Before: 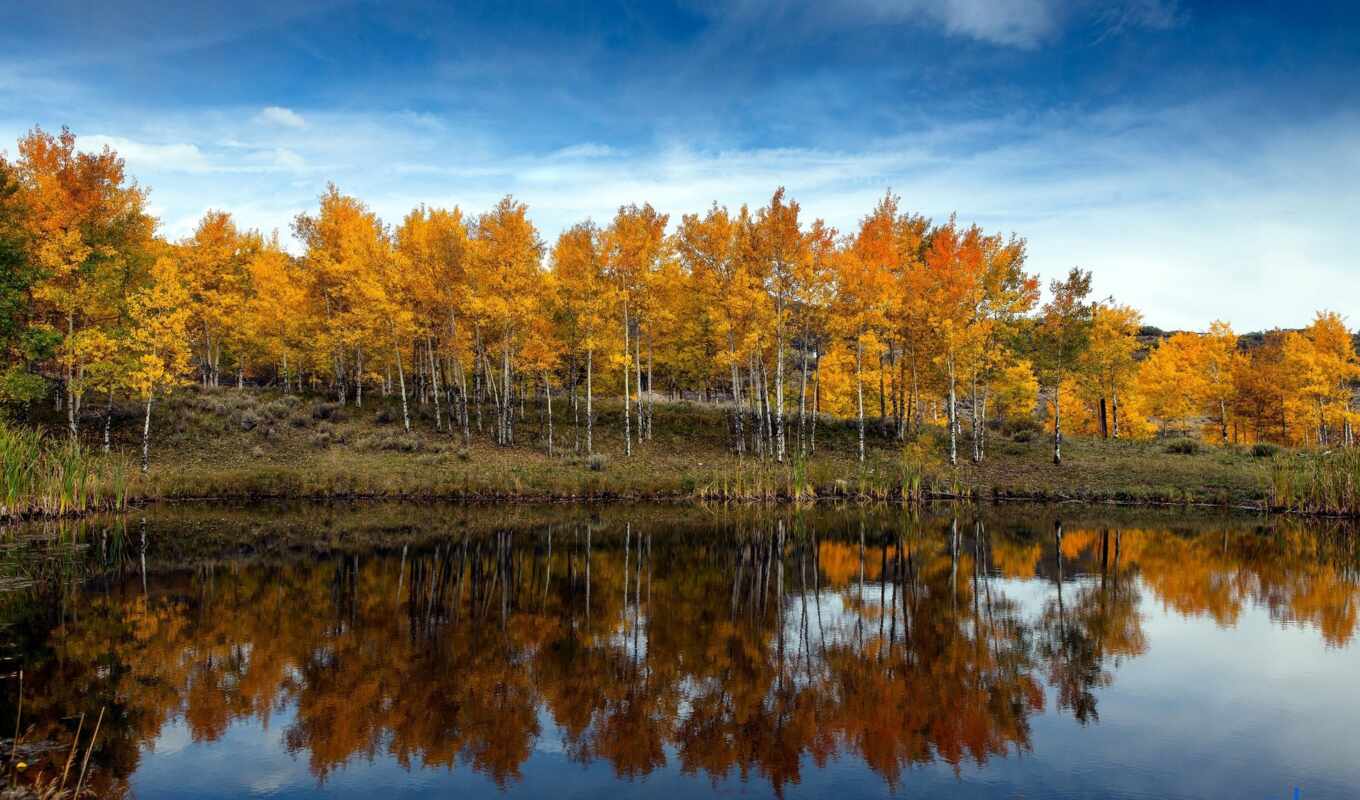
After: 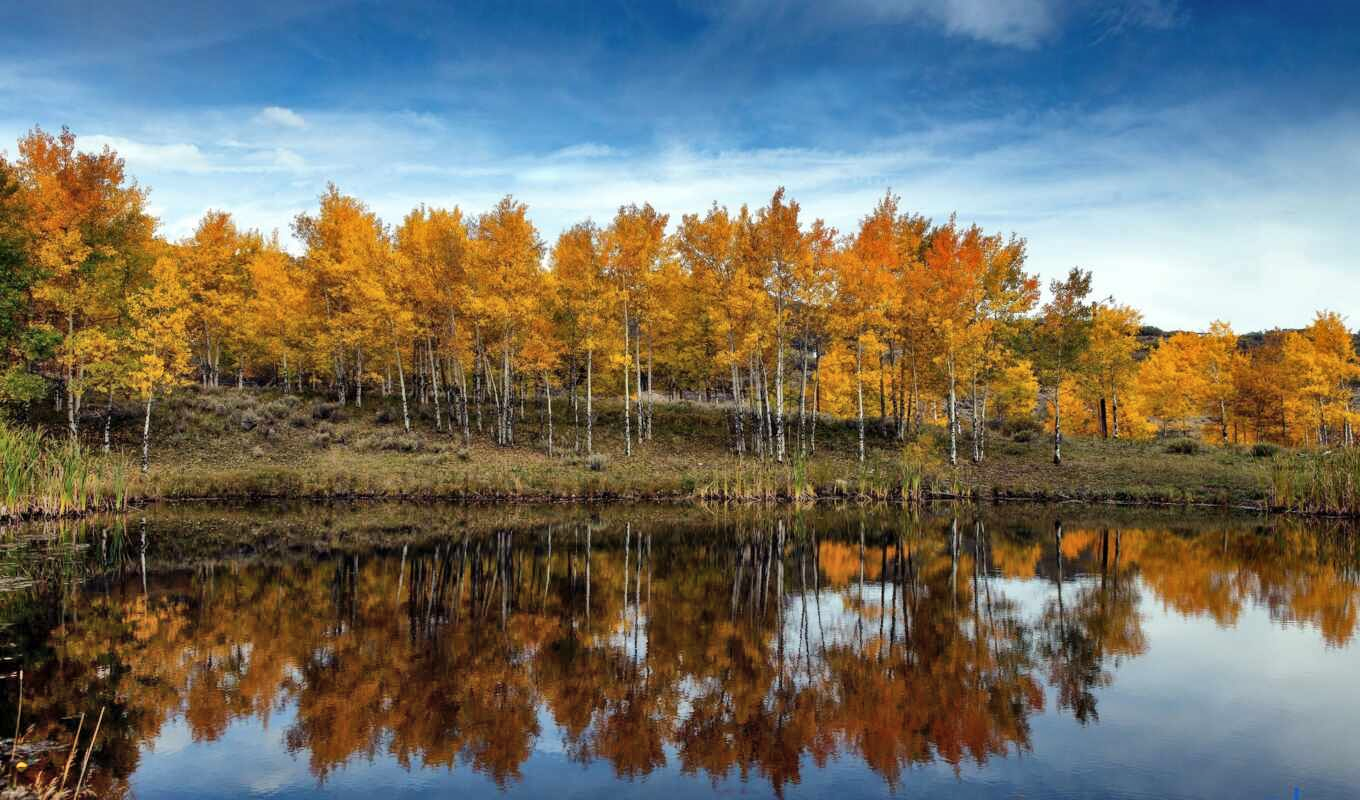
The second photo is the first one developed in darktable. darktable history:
contrast brightness saturation: saturation -0.049
shadows and highlights: shadows 58.84, soften with gaussian
